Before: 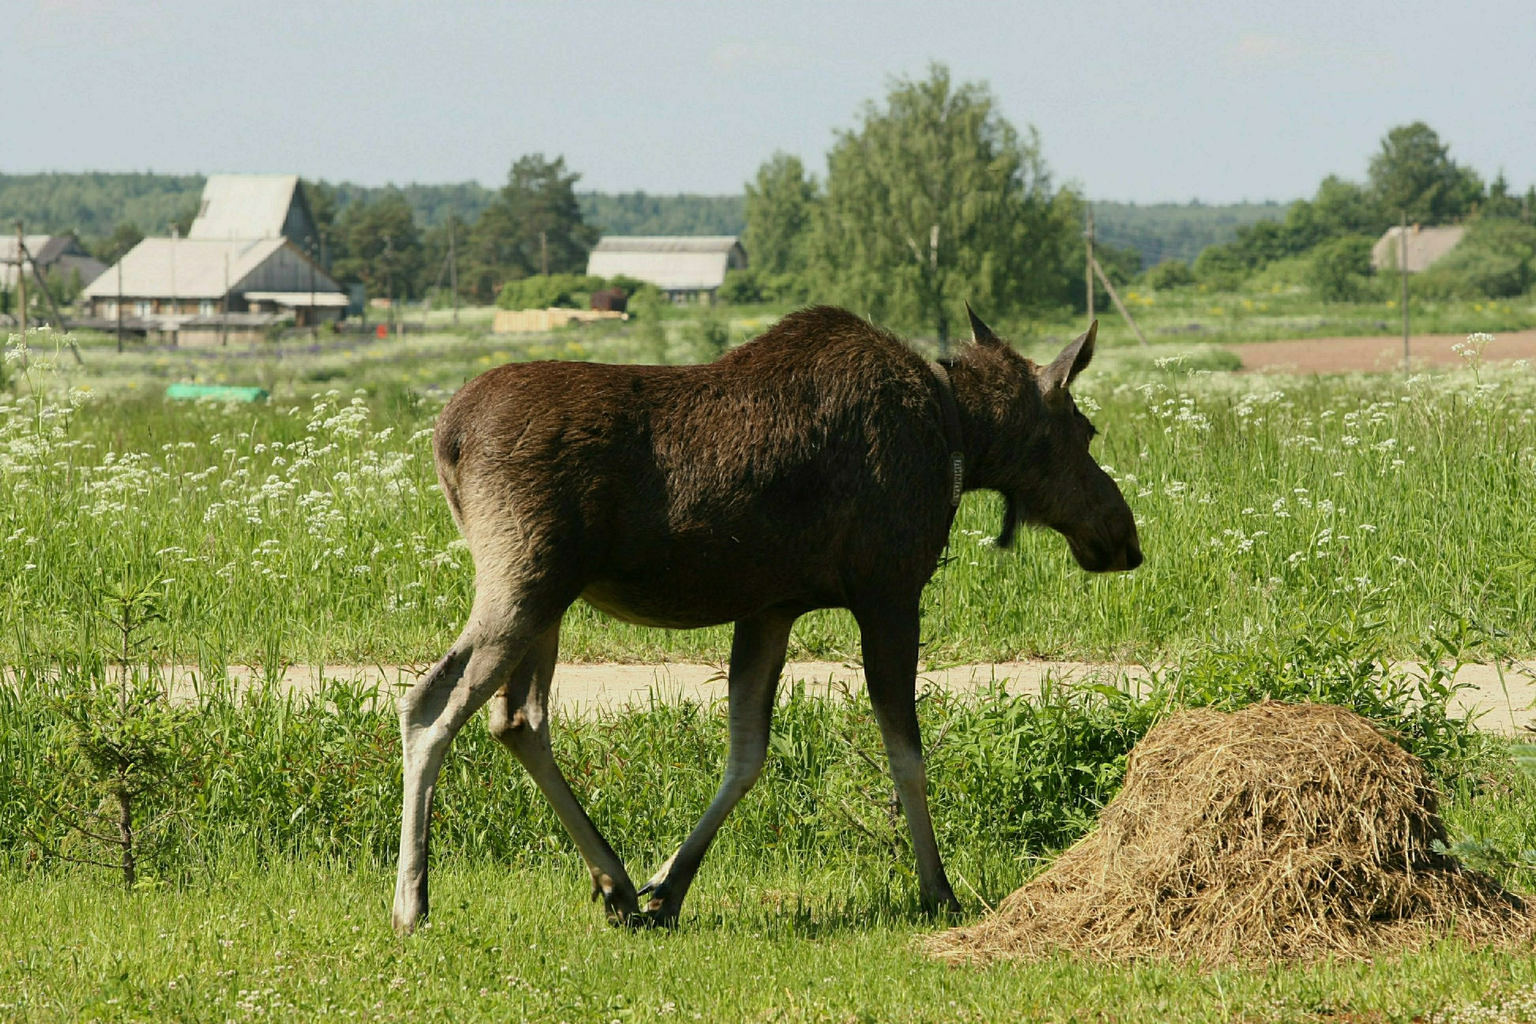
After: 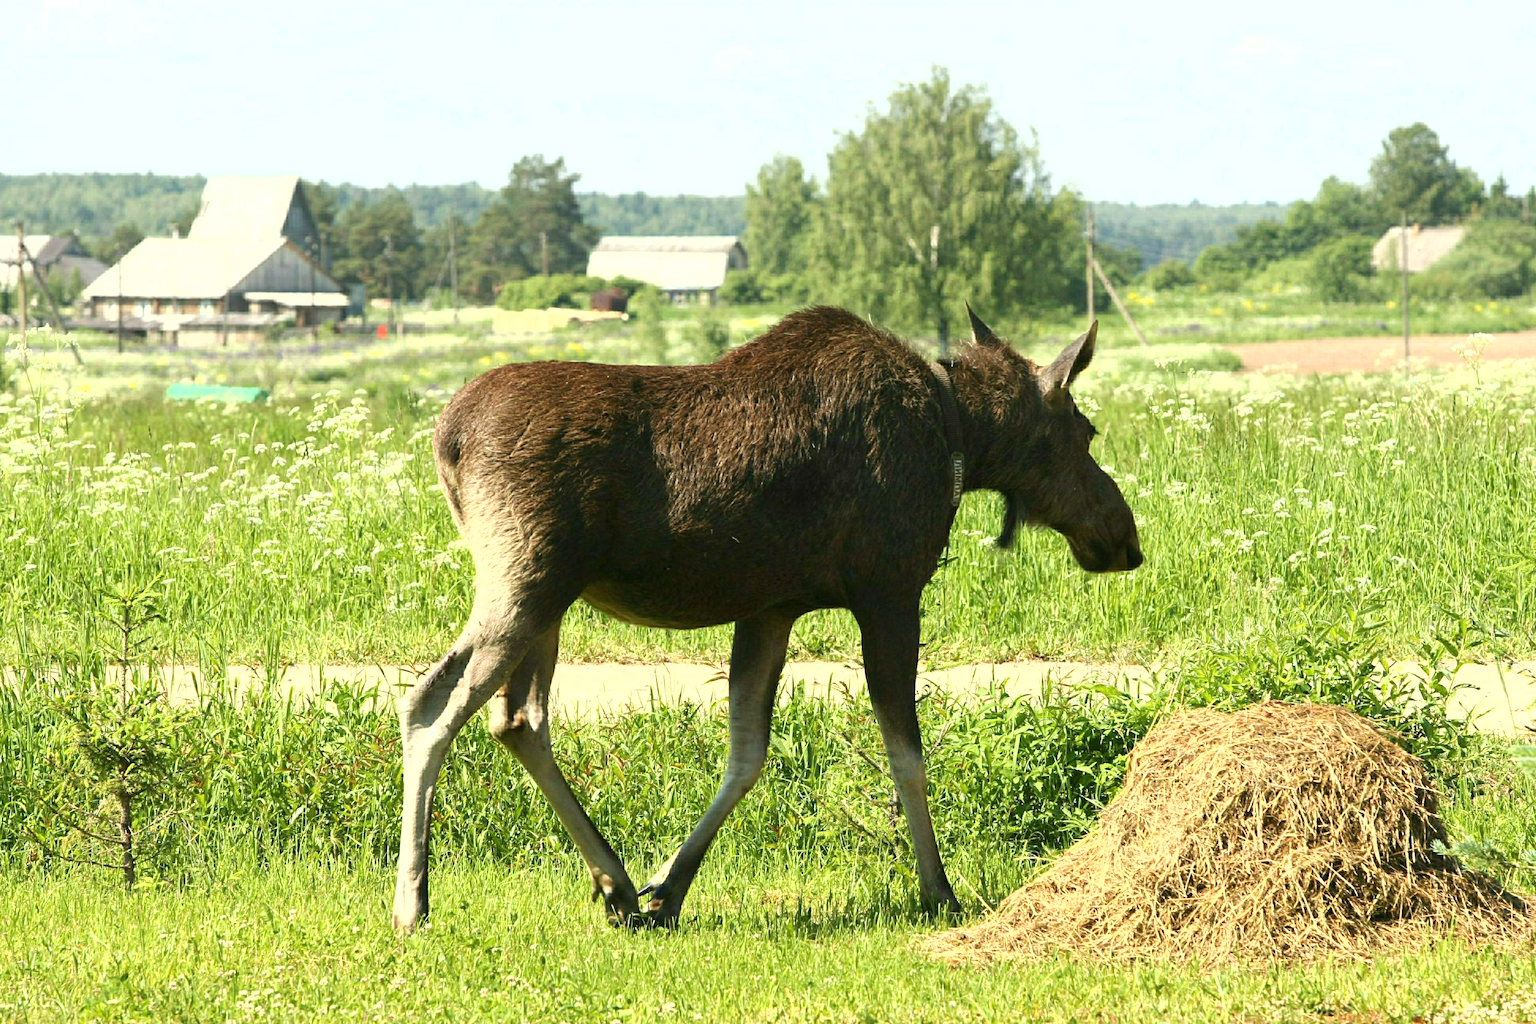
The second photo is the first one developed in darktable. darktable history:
exposure: exposure 1 EV, compensate highlight preservation false
fill light: on, module defaults
